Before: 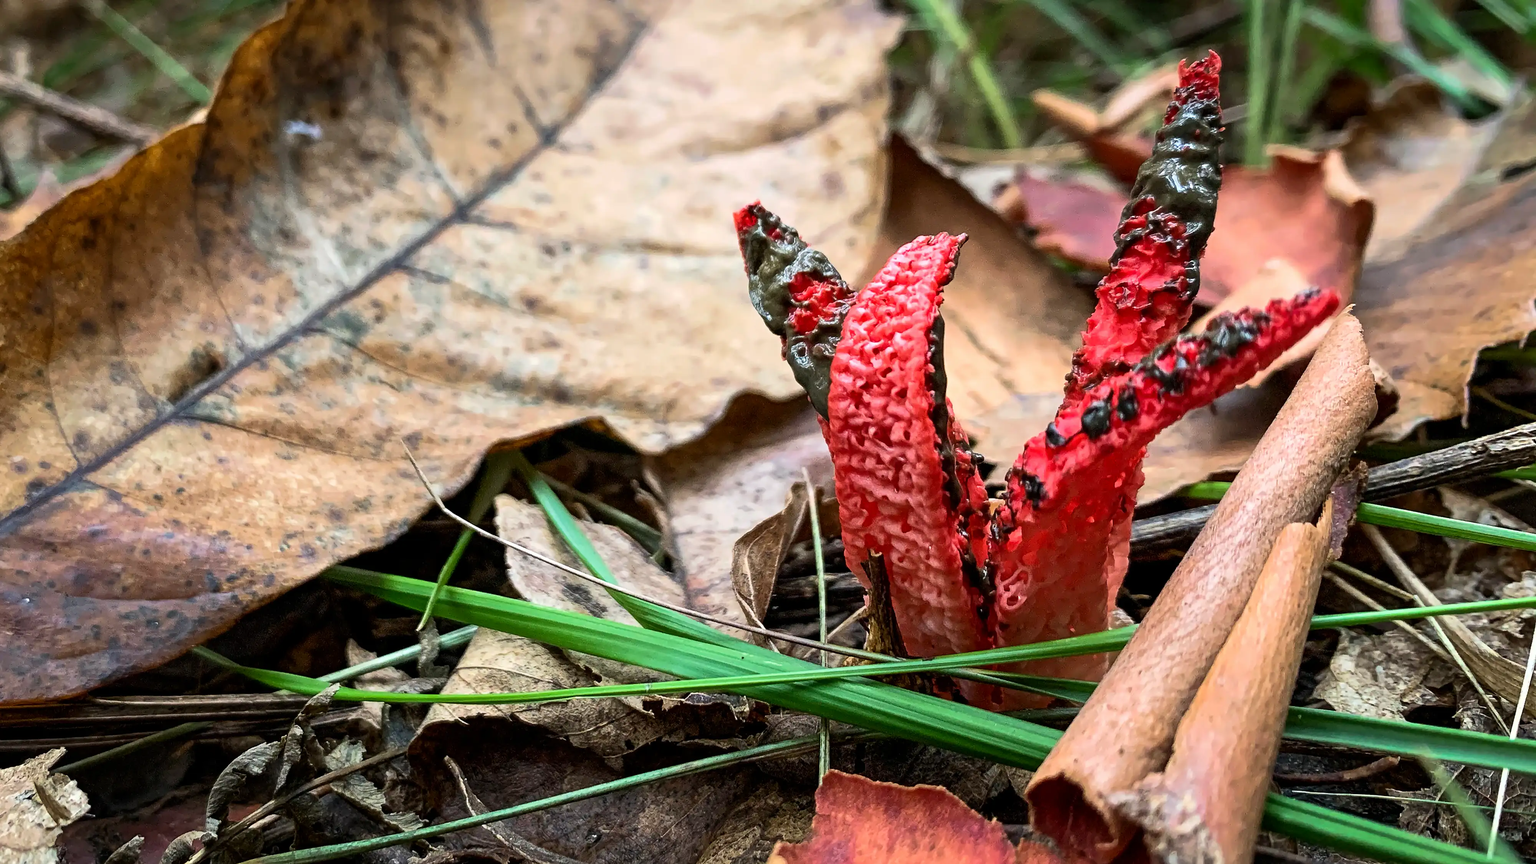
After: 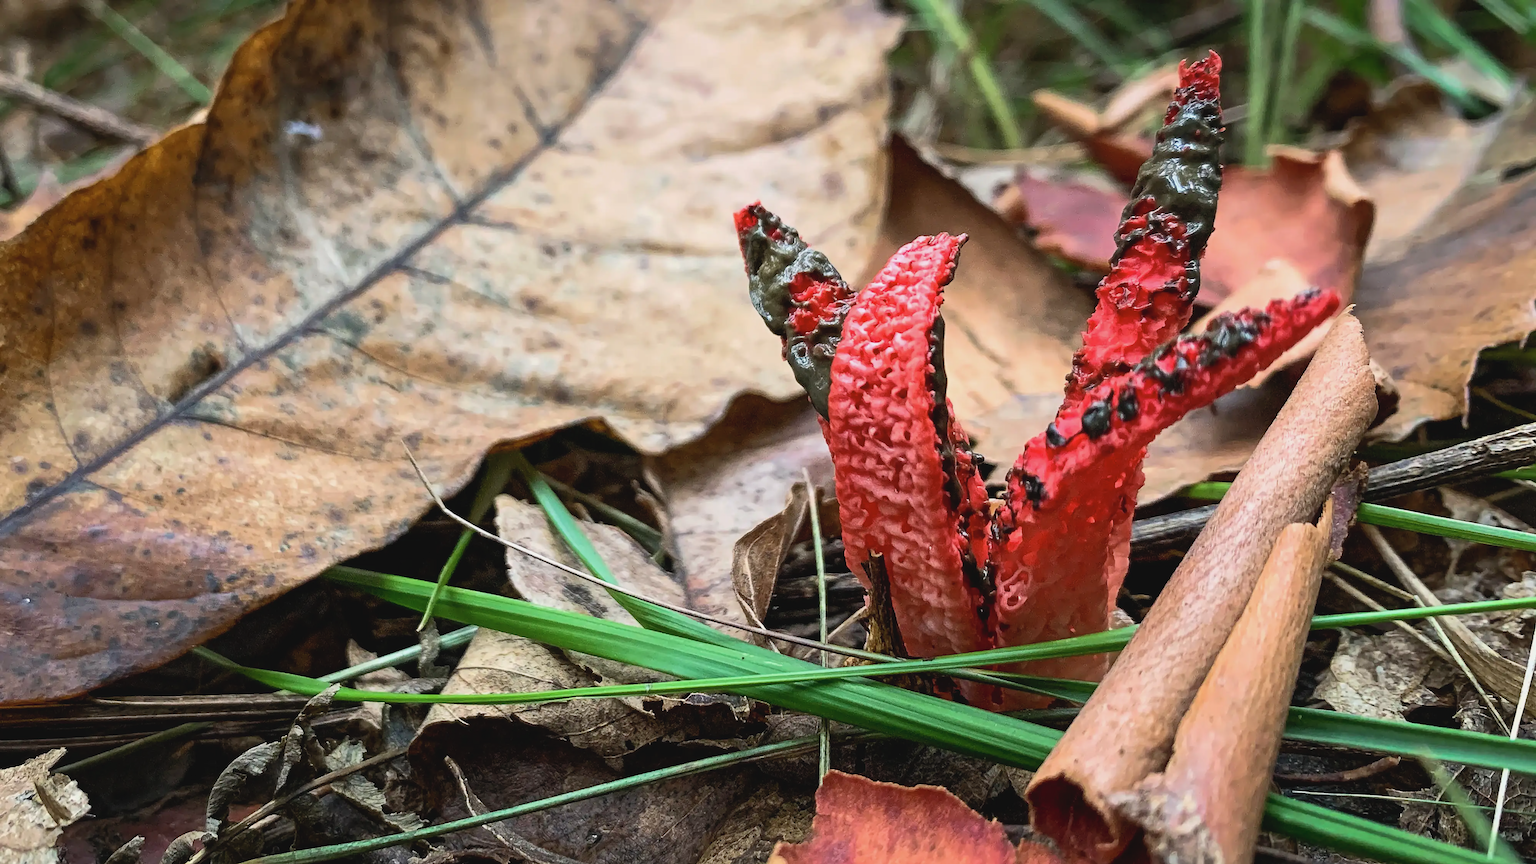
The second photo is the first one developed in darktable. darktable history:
contrast brightness saturation: contrast -0.09, saturation -0.092
